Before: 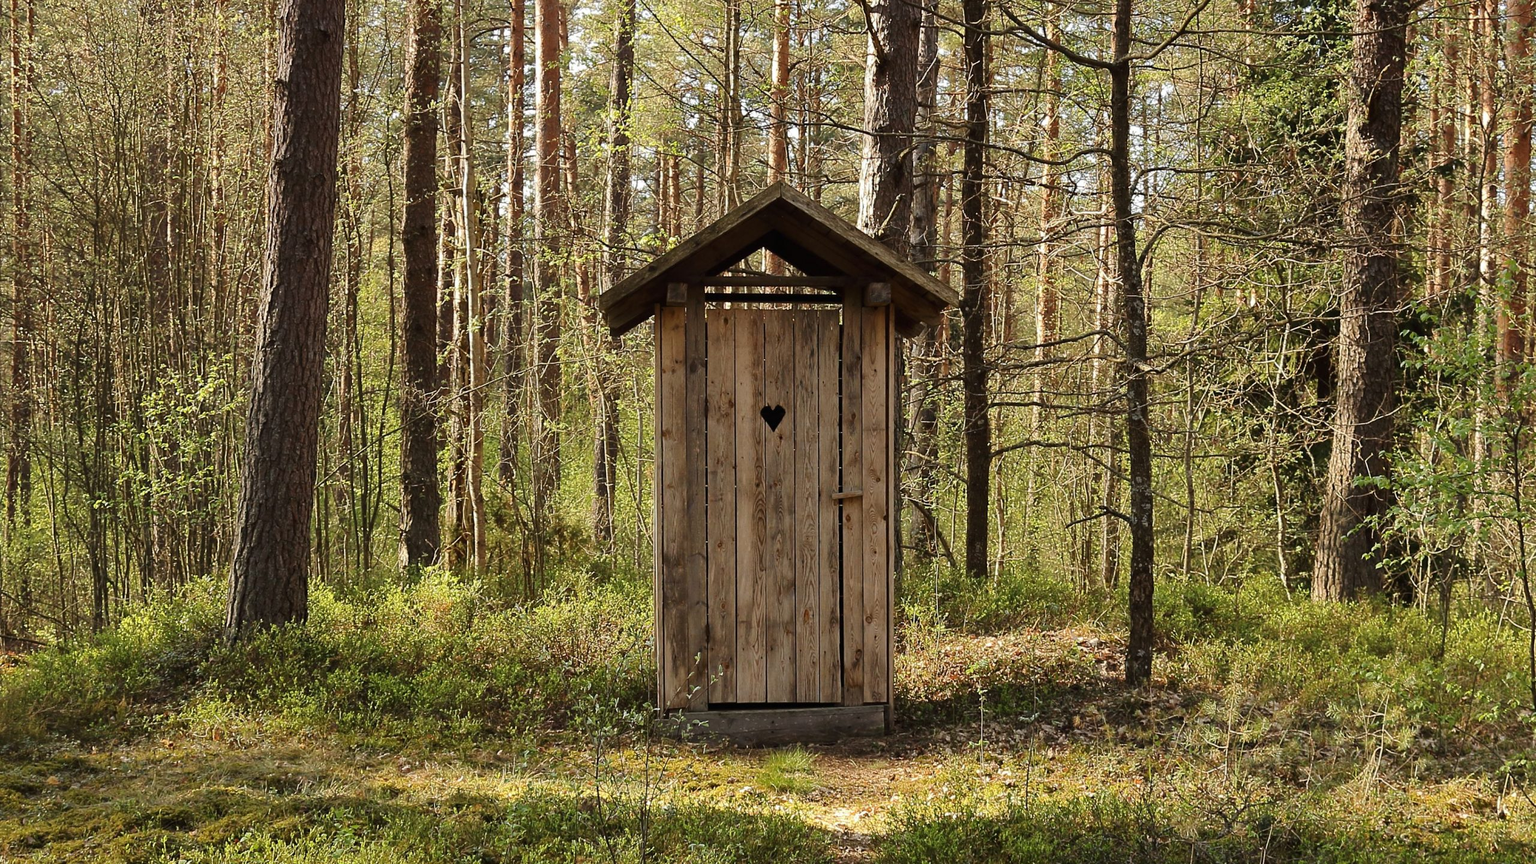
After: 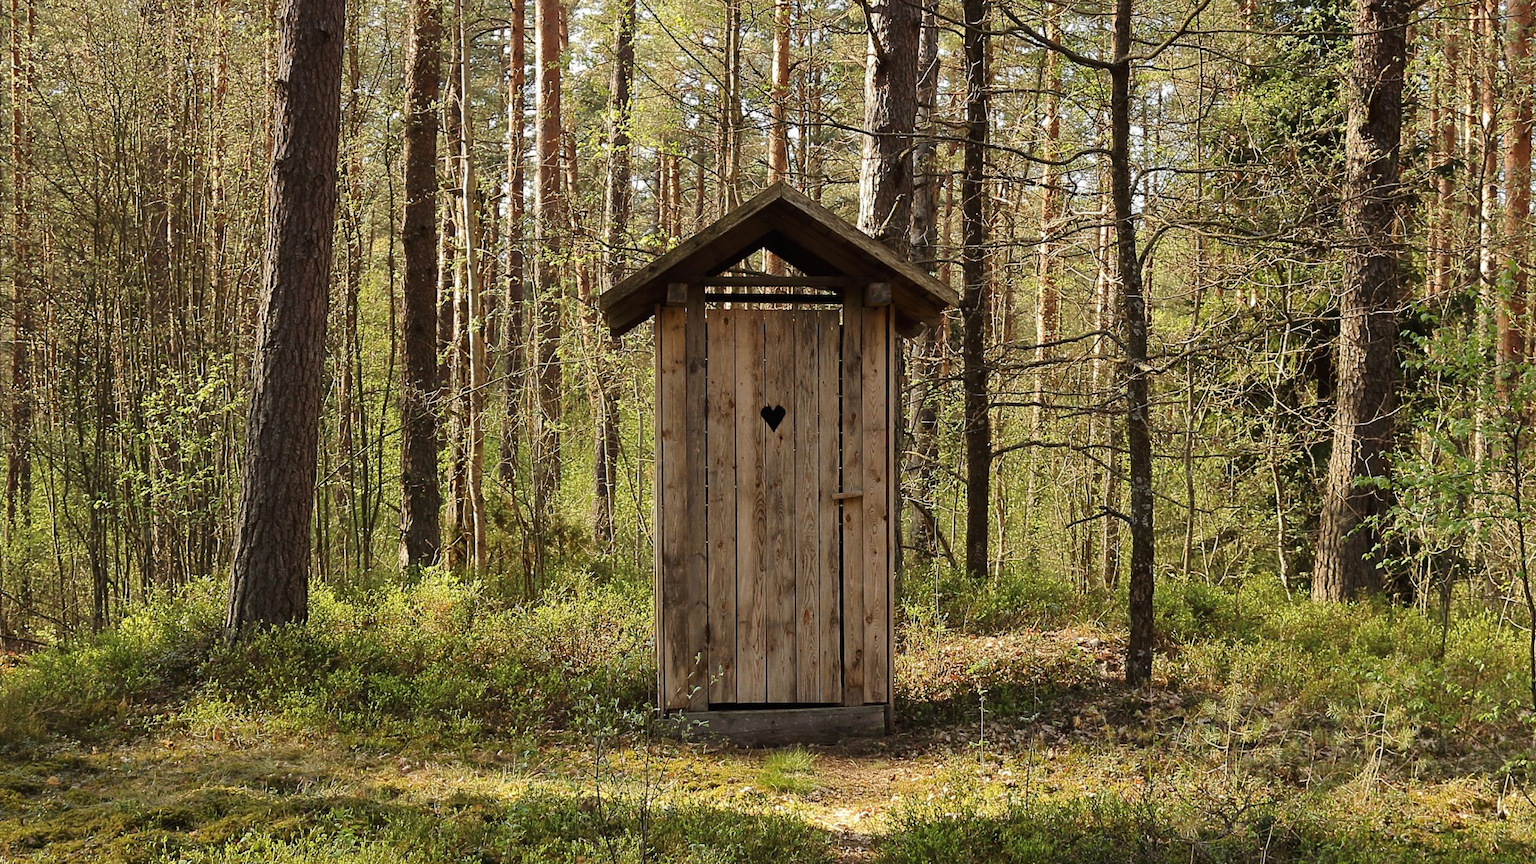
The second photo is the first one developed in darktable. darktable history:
white balance: red 1, blue 1
